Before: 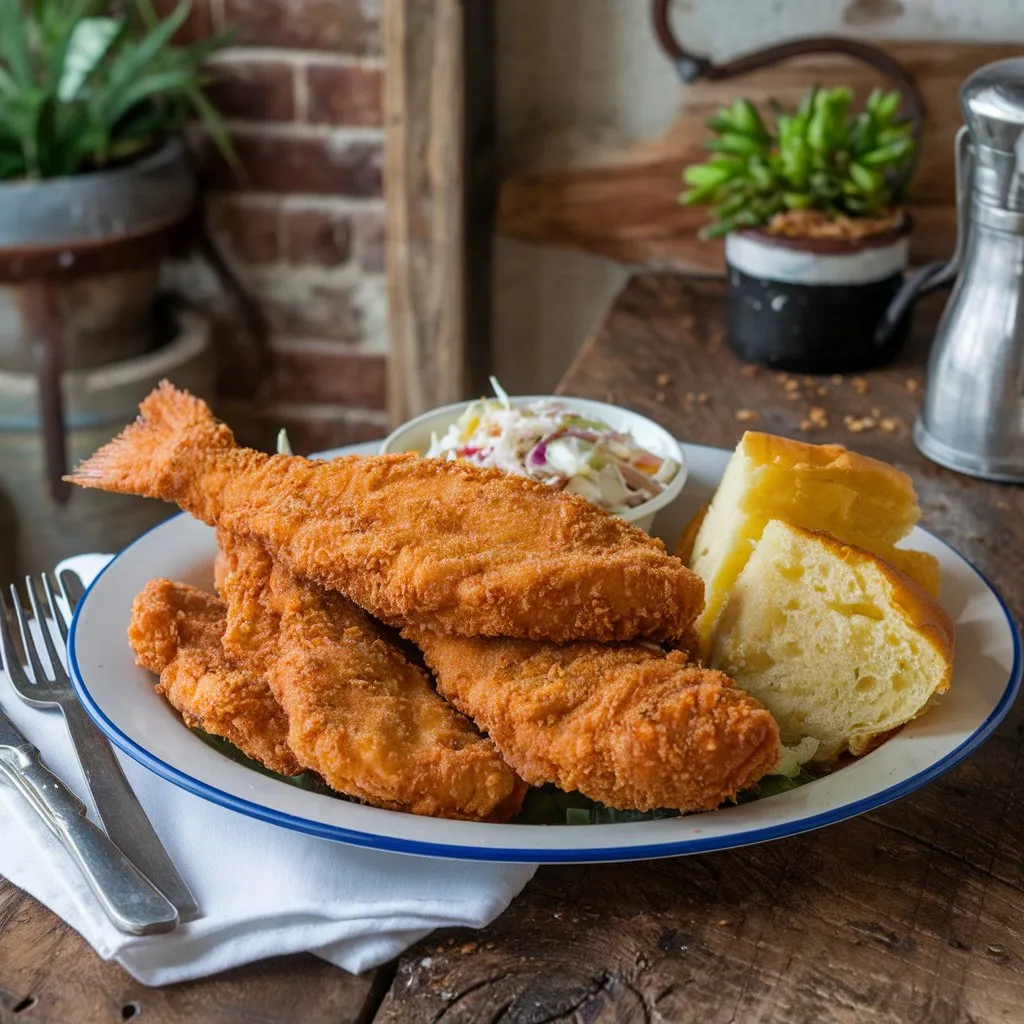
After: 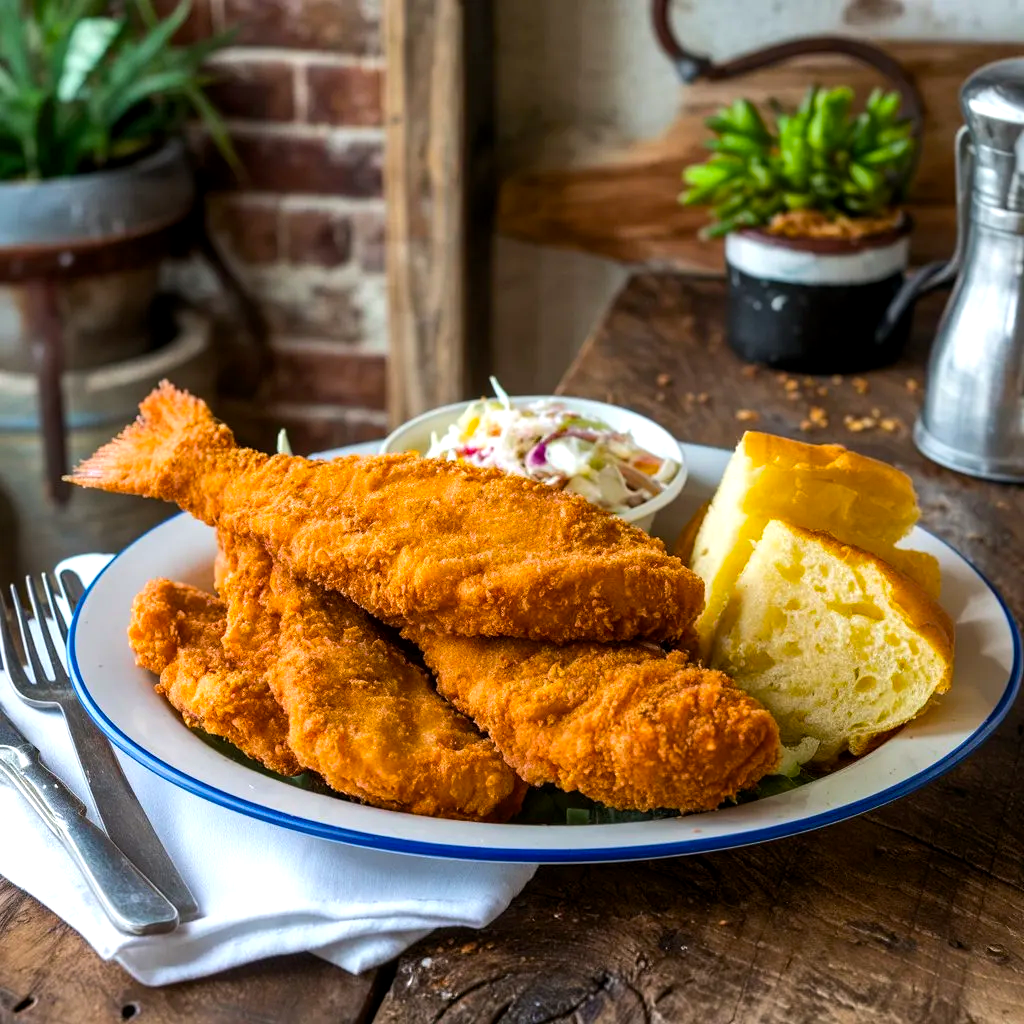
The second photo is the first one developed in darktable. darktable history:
tone equalizer: -8 EV -0.417 EV, -7 EV -0.389 EV, -6 EV -0.333 EV, -5 EV -0.222 EV, -3 EV 0.222 EV, -2 EV 0.333 EV, -1 EV 0.389 EV, +0 EV 0.417 EV, edges refinement/feathering 500, mask exposure compensation -1.57 EV, preserve details no
color balance rgb: perceptual saturation grading › global saturation 20%, global vibrance 20%
exposure: black level correction 0.002, exposure 0.15 EV, compensate highlight preservation false
